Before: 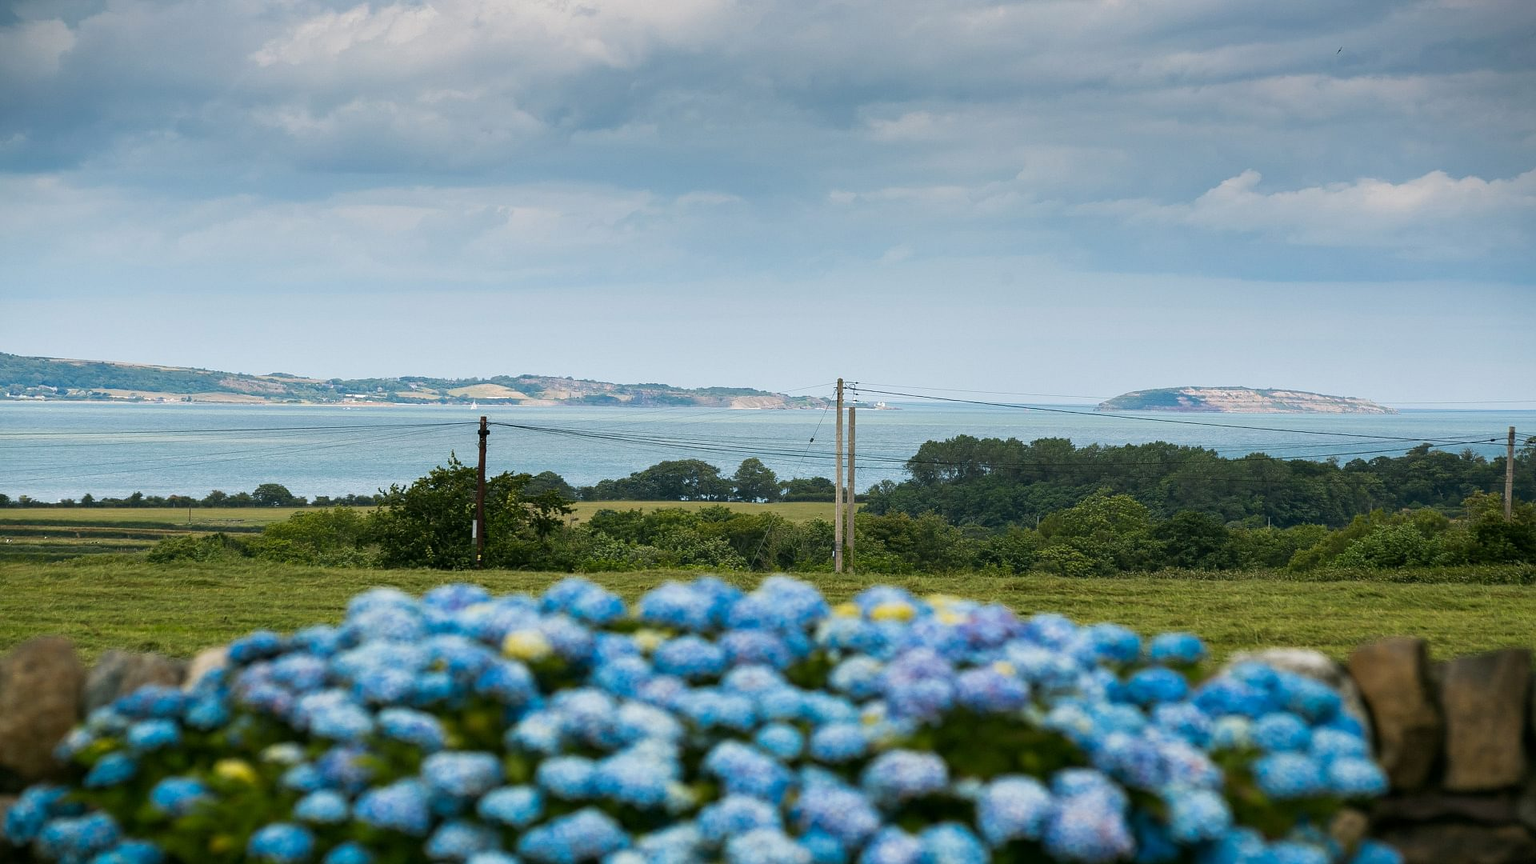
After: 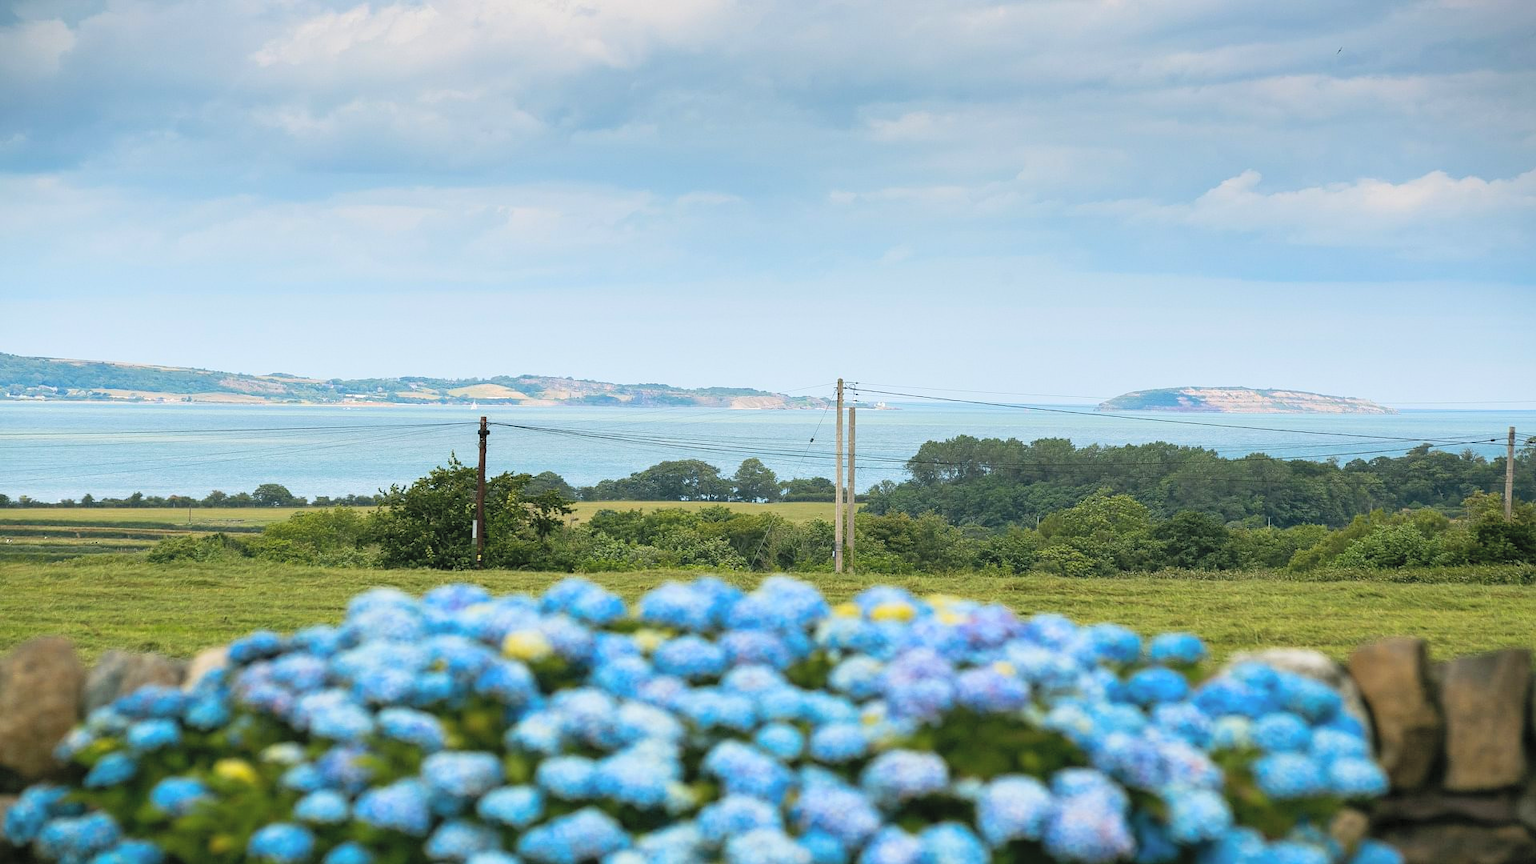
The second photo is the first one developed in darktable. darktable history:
contrast brightness saturation: contrast 0.102, brightness 0.291, saturation 0.139
